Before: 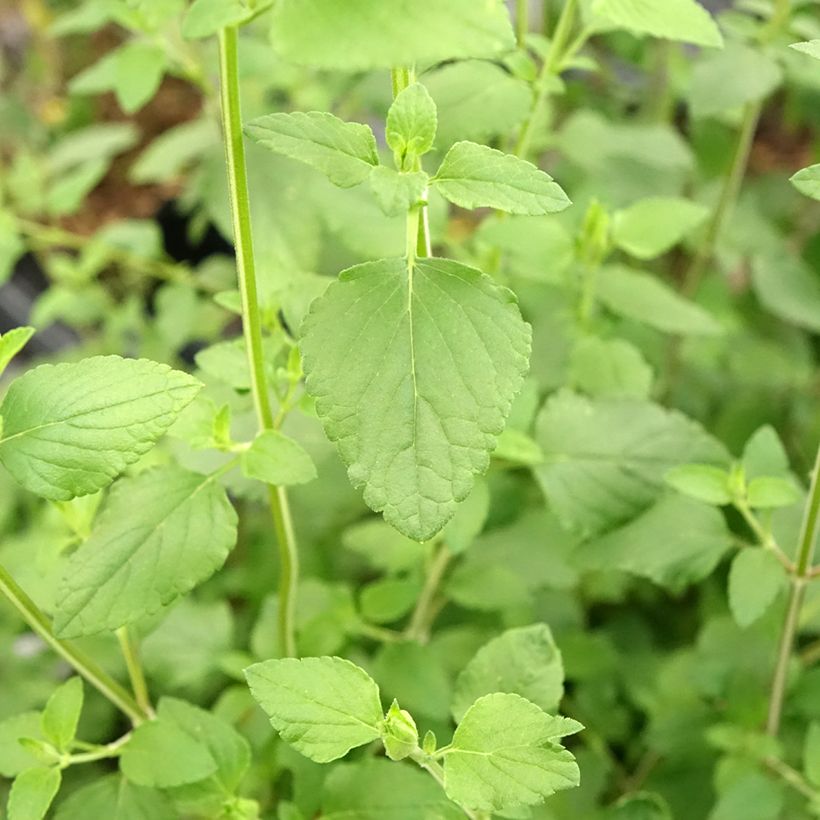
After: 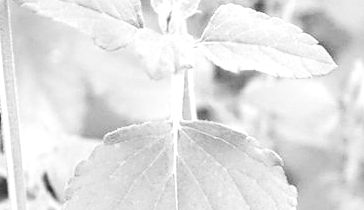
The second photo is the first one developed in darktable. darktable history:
local contrast: on, module defaults
contrast brightness saturation: contrast 0.292
crop: left 28.745%, top 16.816%, right 26.848%, bottom 57.521%
exposure: black level correction -0.003, exposure 0.043 EV, compensate exposure bias true, compensate highlight preservation false
color zones: curves: ch0 [(0.002, 0.589) (0.107, 0.484) (0.146, 0.249) (0.217, 0.352) (0.309, 0.525) (0.39, 0.404) (0.455, 0.169) (0.597, 0.055) (0.724, 0.212) (0.775, 0.691) (0.869, 0.571) (1, 0.587)]; ch1 [(0, 0) (0.143, 0) (0.286, 0) (0.429, 0) (0.571, 0) (0.714, 0) (0.857, 0)]
